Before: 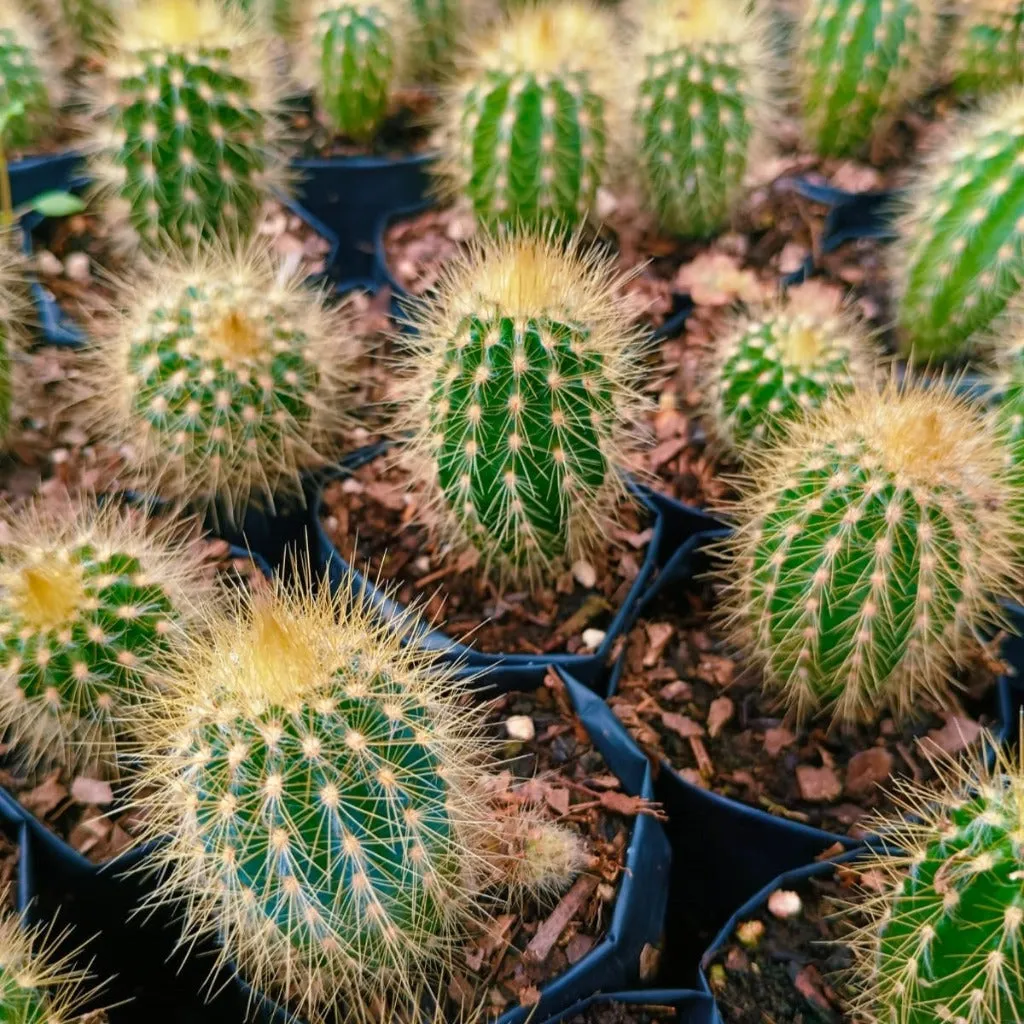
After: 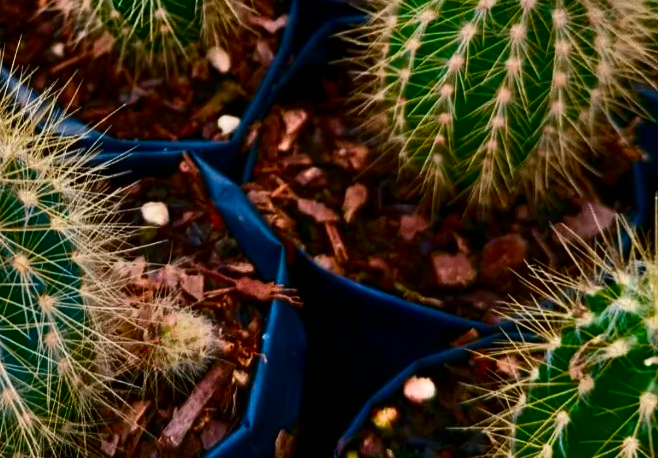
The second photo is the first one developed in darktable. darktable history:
shadows and highlights: soften with gaussian
crop and rotate: left 35.723%, top 50.27%, bottom 4.938%
contrast brightness saturation: brightness -0.534
